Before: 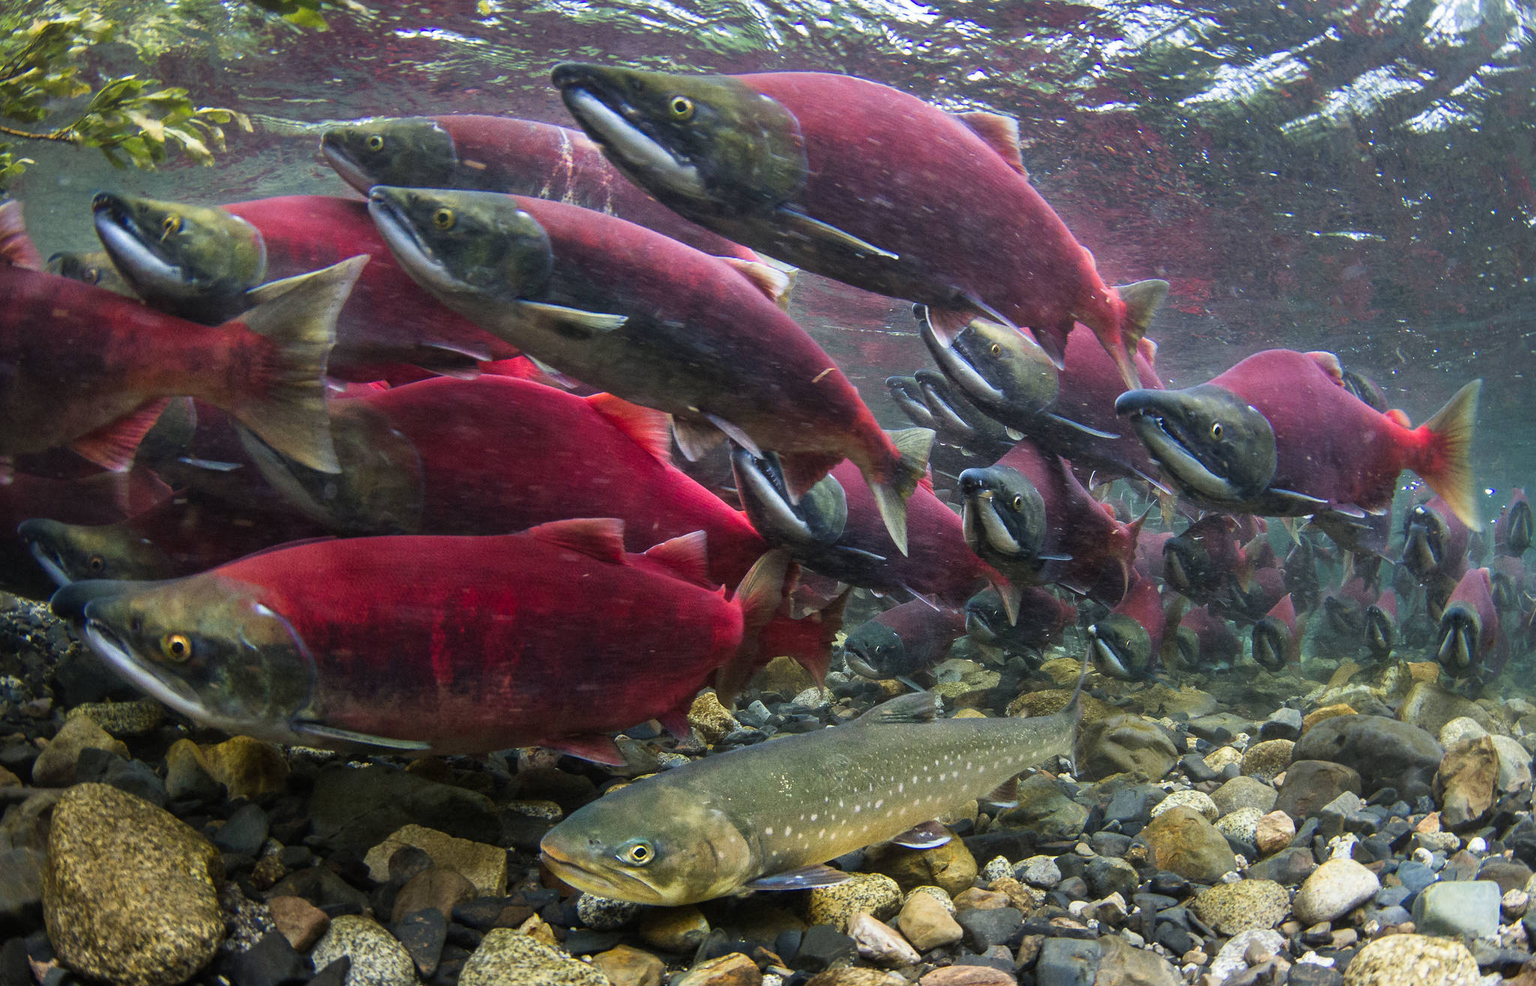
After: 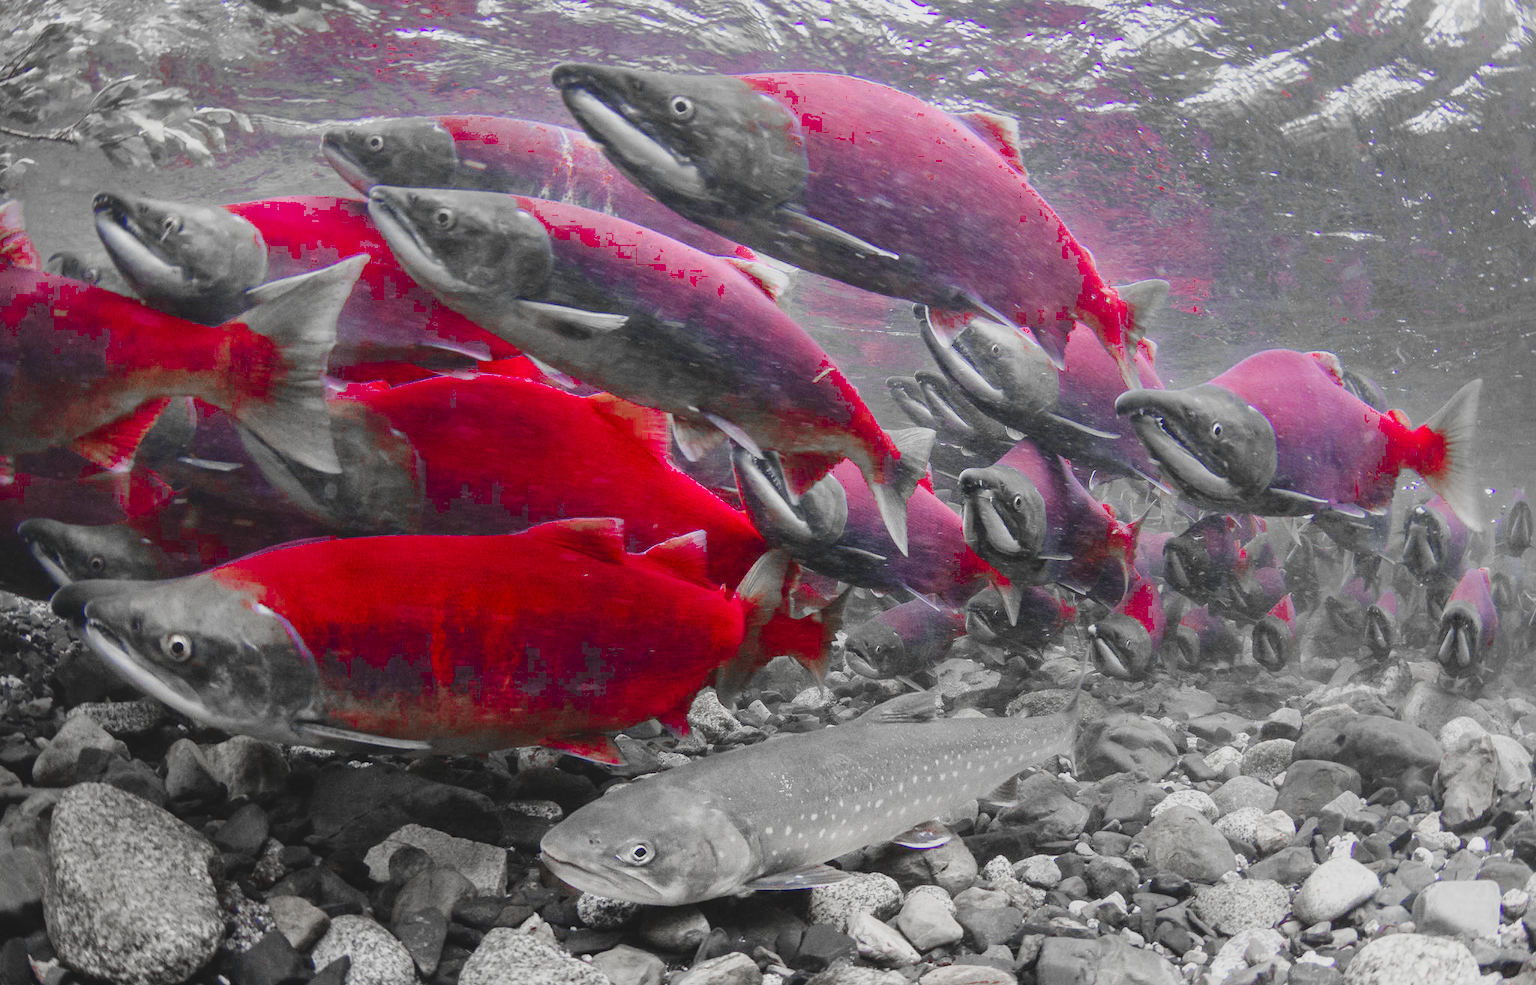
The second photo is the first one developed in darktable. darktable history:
contrast brightness saturation: contrast -0.282
color zones: curves: ch0 [(0, 0.278) (0.143, 0.5) (0.286, 0.5) (0.429, 0.5) (0.571, 0.5) (0.714, 0.5) (0.857, 0.5) (1, 0.5)]; ch1 [(0, 1) (0.143, 0.165) (0.286, 0) (0.429, 0) (0.571, 0) (0.714, 0) (0.857, 0.5) (1, 0.5)]; ch2 [(0, 0.508) (0.143, 0.5) (0.286, 0.5) (0.429, 0.5) (0.571, 0.5) (0.714, 0.5) (0.857, 0.5) (1, 0.5)]
tone curve: curves: ch0 [(0, 0) (0.003, 0.001) (0.011, 0.006) (0.025, 0.012) (0.044, 0.018) (0.069, 0.025) (0.1, 0.045) (0.136, 0.074) (0.177, 0.124) (0.224, 0.196) (0.277, 0.289) (0.335, 0.396) (0.399, 0.495) (0.468, 0.585) (0.543, 0.663) (0.623, 0.728) (0.709, 0.808) (0.801, 0.87) (0.898, 0.932) (1, 1)], preserve colors none
